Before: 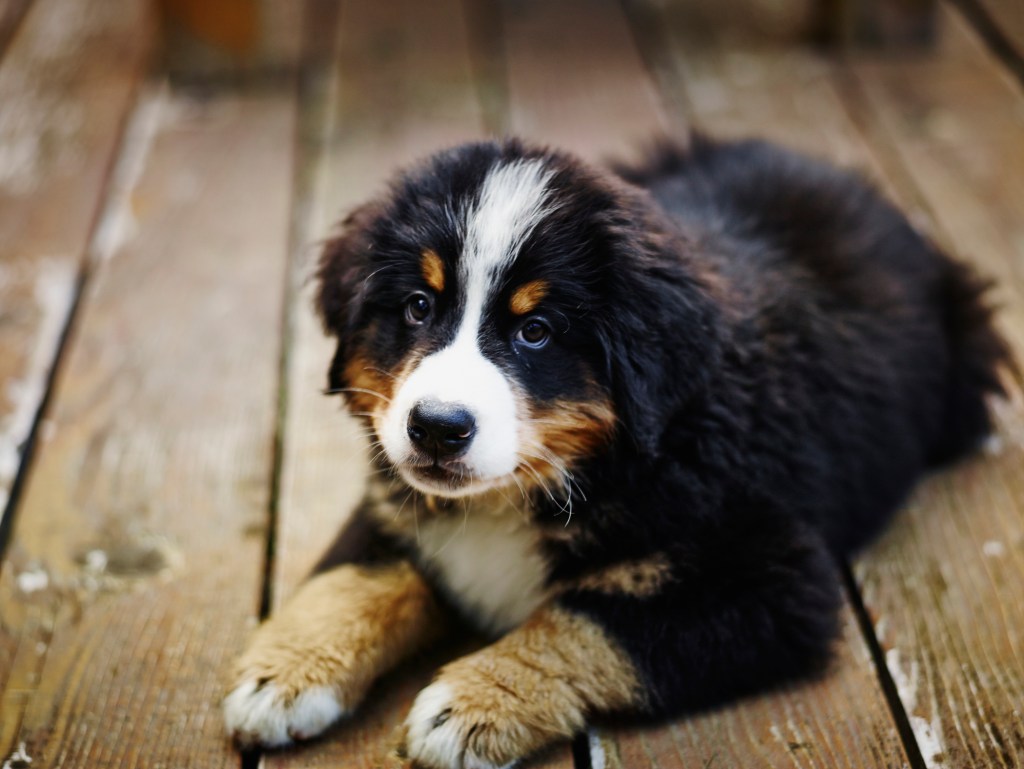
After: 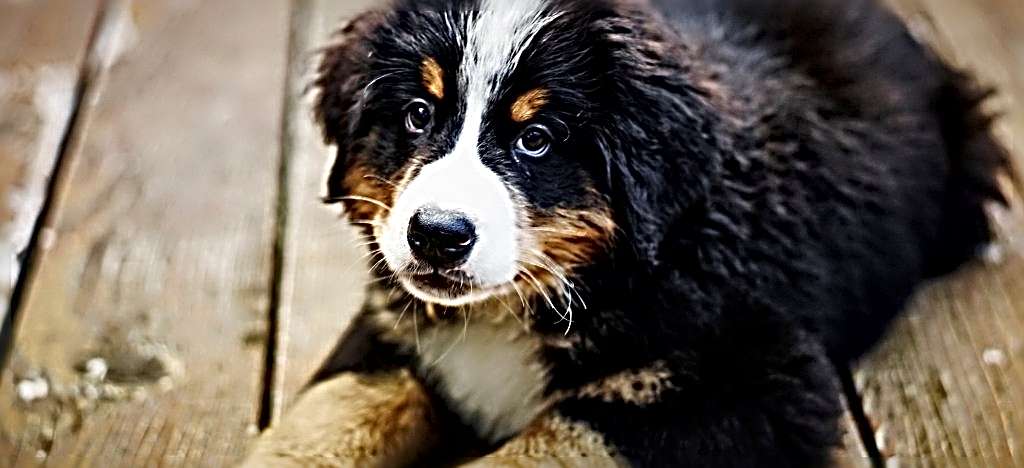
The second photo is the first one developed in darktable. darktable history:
crop and rotate: top 25.191%, bottom 13.934%
sharpen: radius 4.053, amount 1.992
local contrast: mode bilateral grid, contrast 51, coarseness 51, detail 150%, midtone range 0.2
